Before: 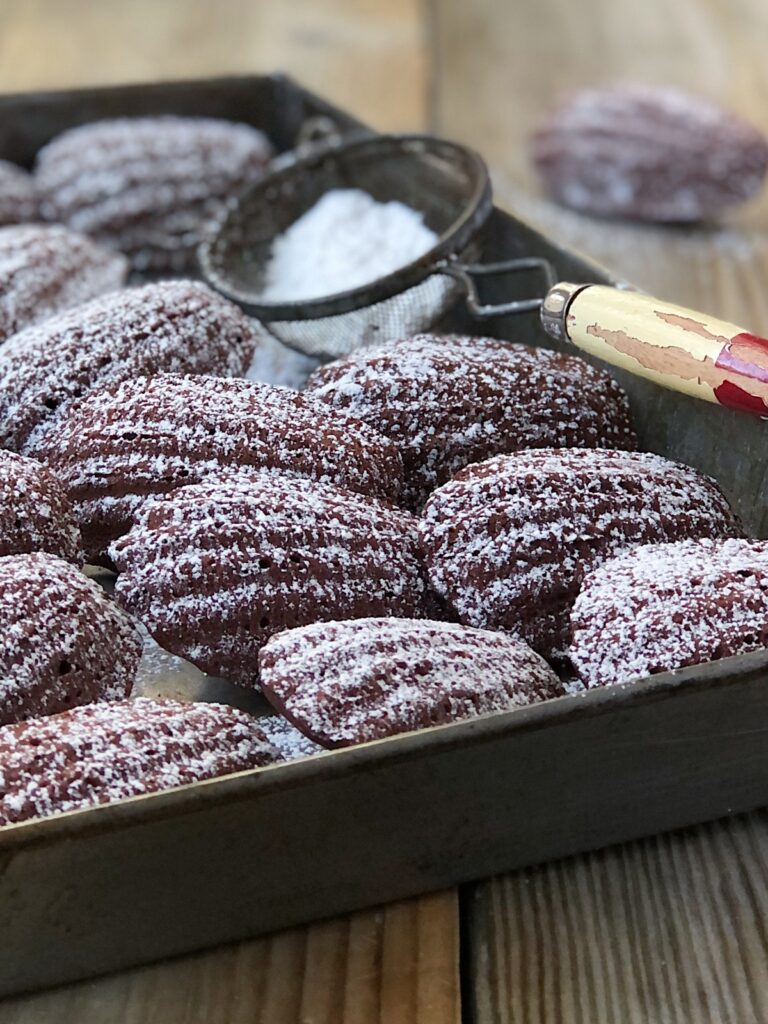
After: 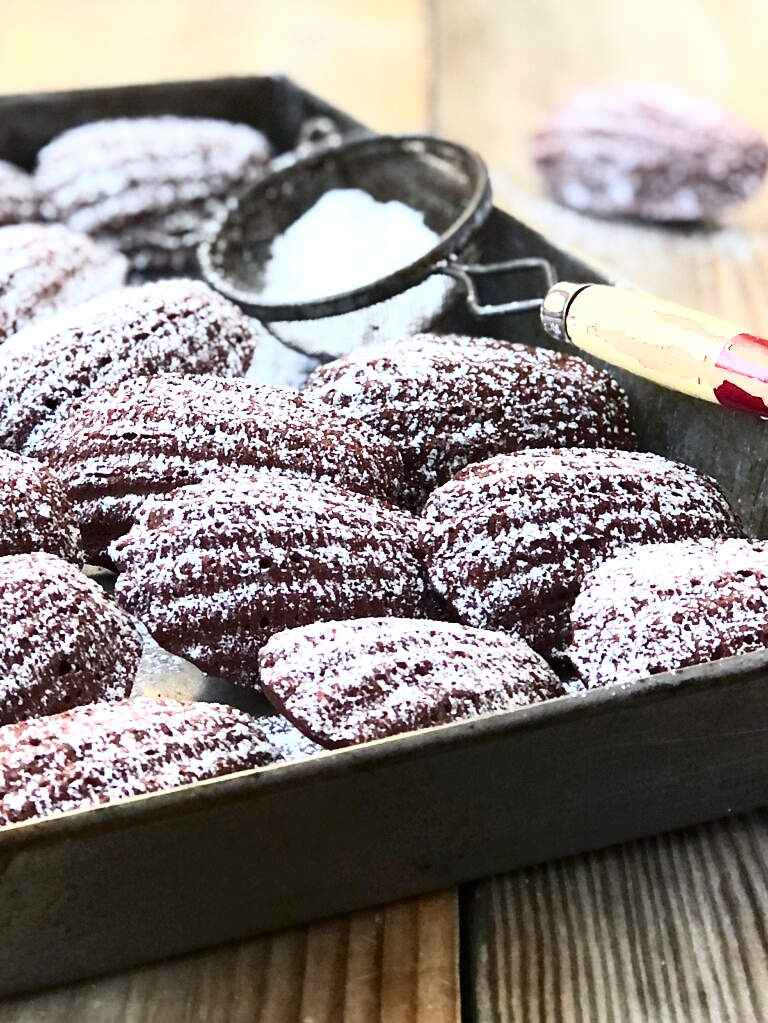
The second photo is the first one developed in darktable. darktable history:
crop: bottom 0.071%
contrast brightness saturation: contrast 0.39, brightness 0.1
exposure: exposure 0.785 EV, compensate highlight preservation false
